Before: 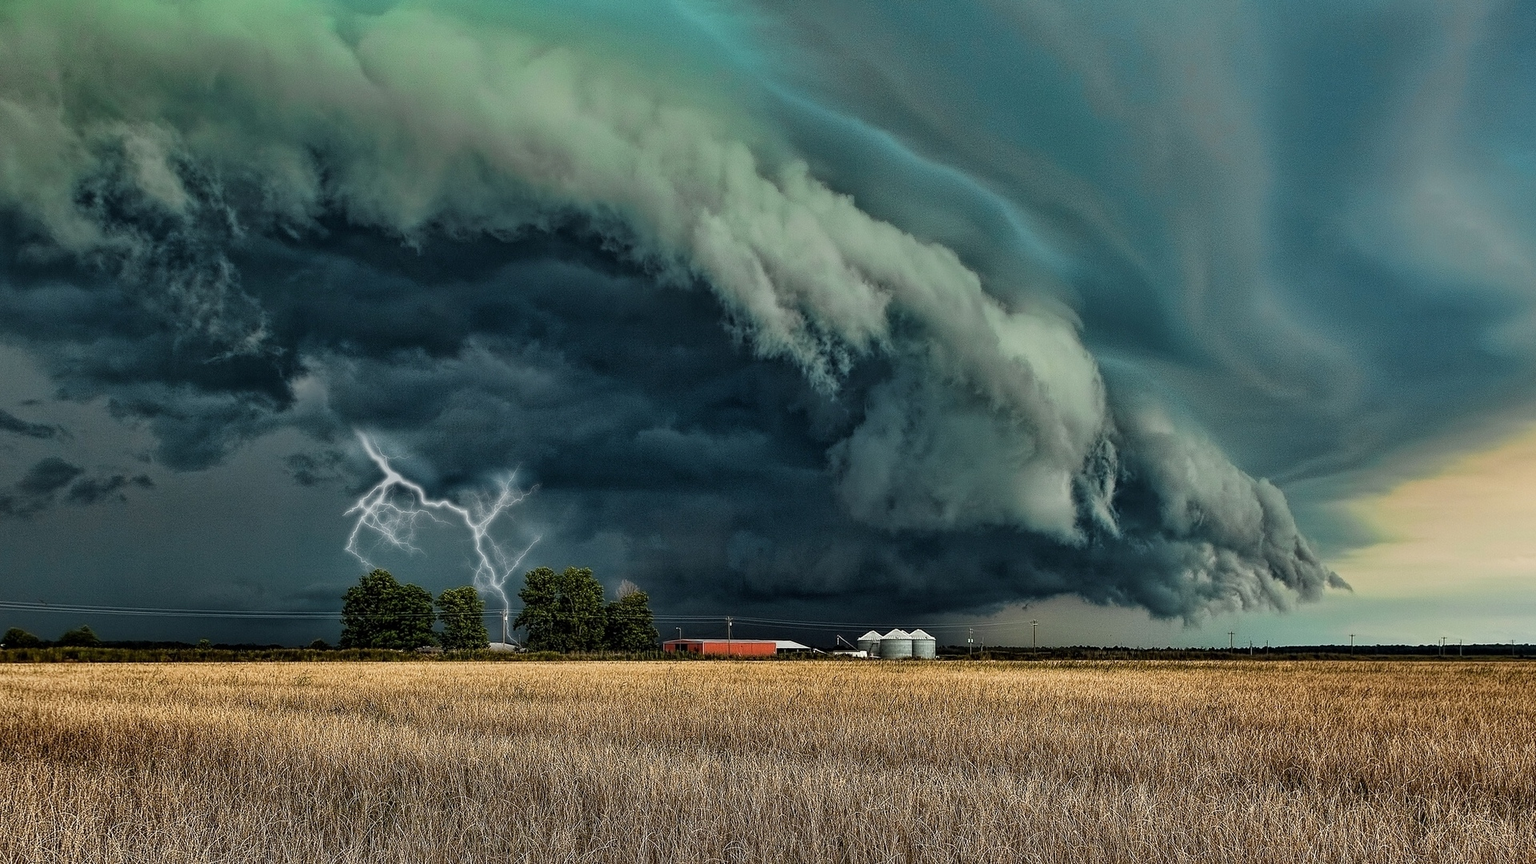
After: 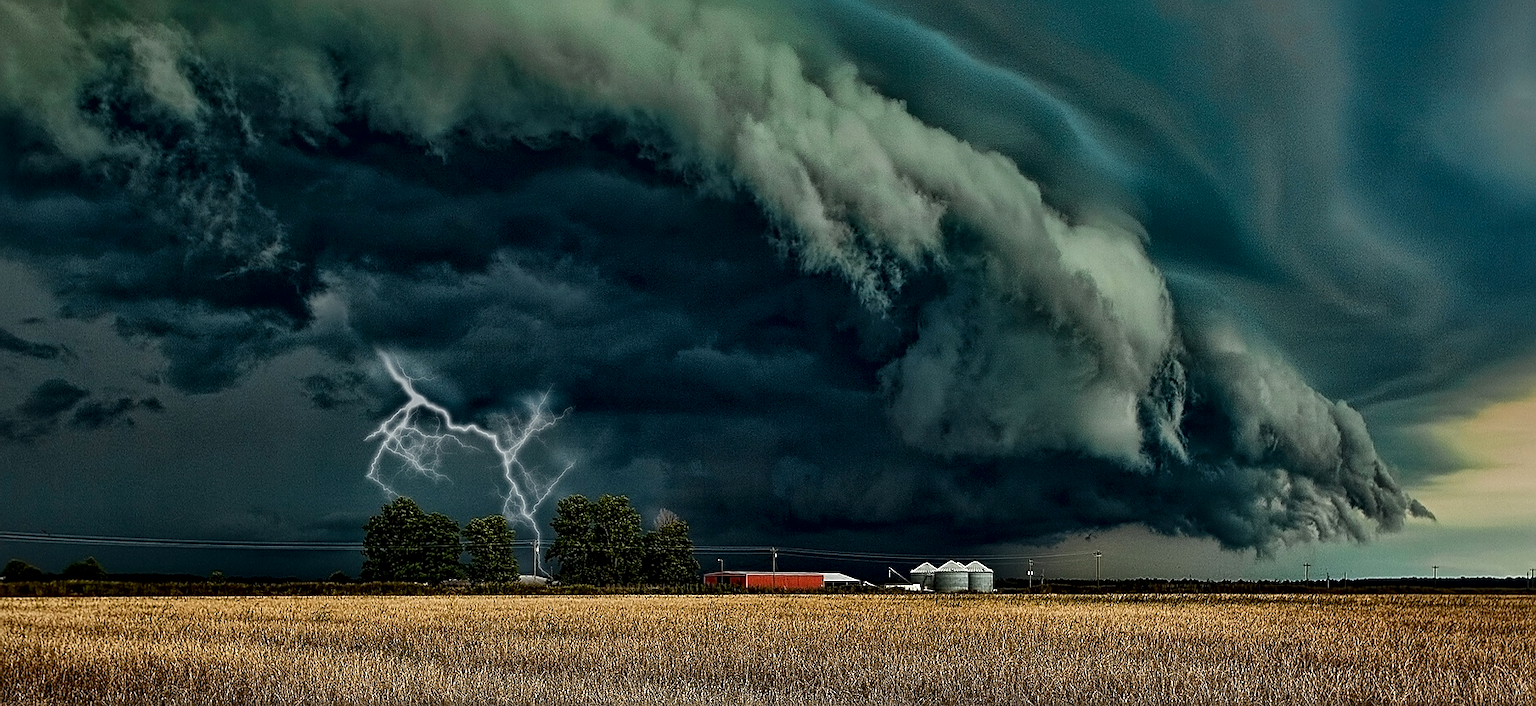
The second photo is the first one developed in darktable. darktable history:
sharpen: on, module defaults
crop and rotate: angle 0.03°, top 11.643%, right 5.651%, bottom 11.189%
local contrast: mode bilateral grid, contrast 20, coarseness 50, detail 144%, midtone range 0.2
contrast brightness saturation: brightness -0.2, saturation 0.08
